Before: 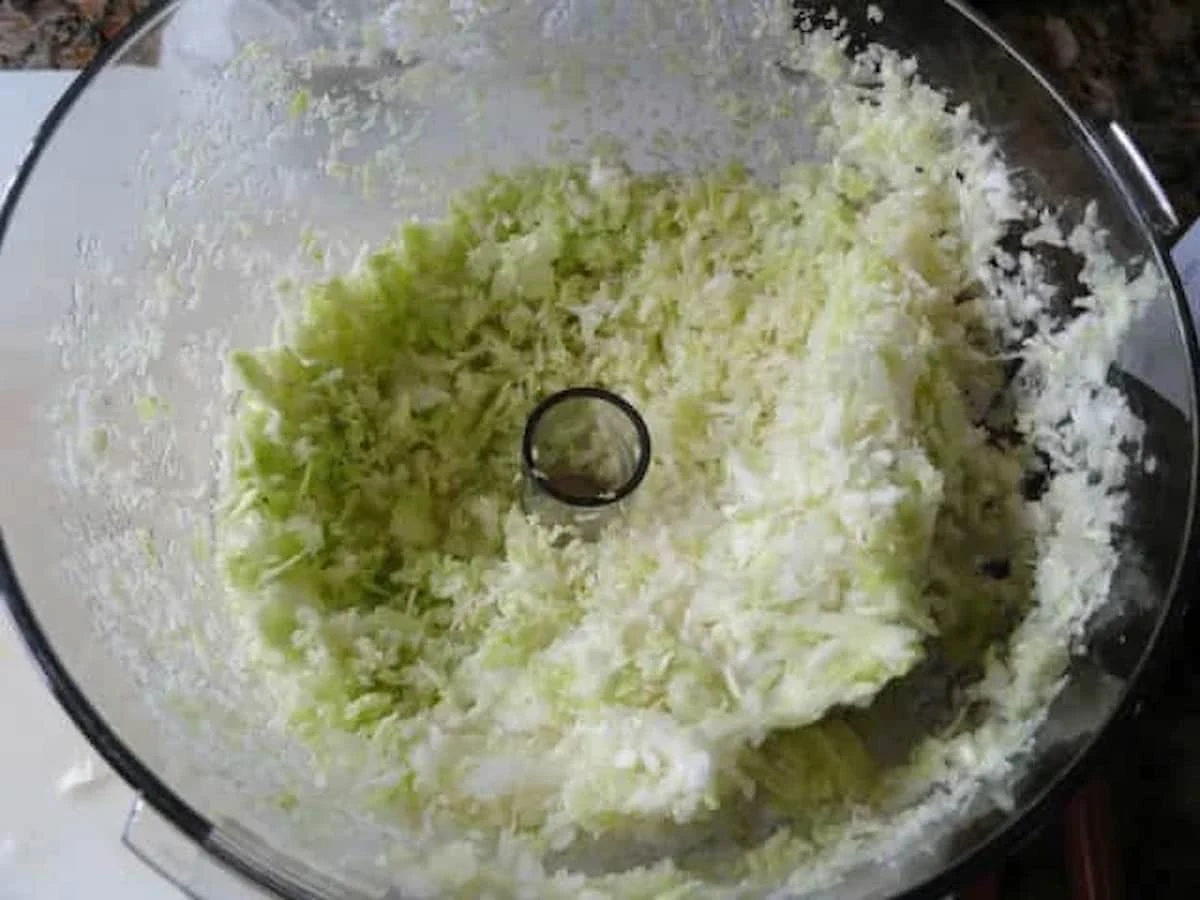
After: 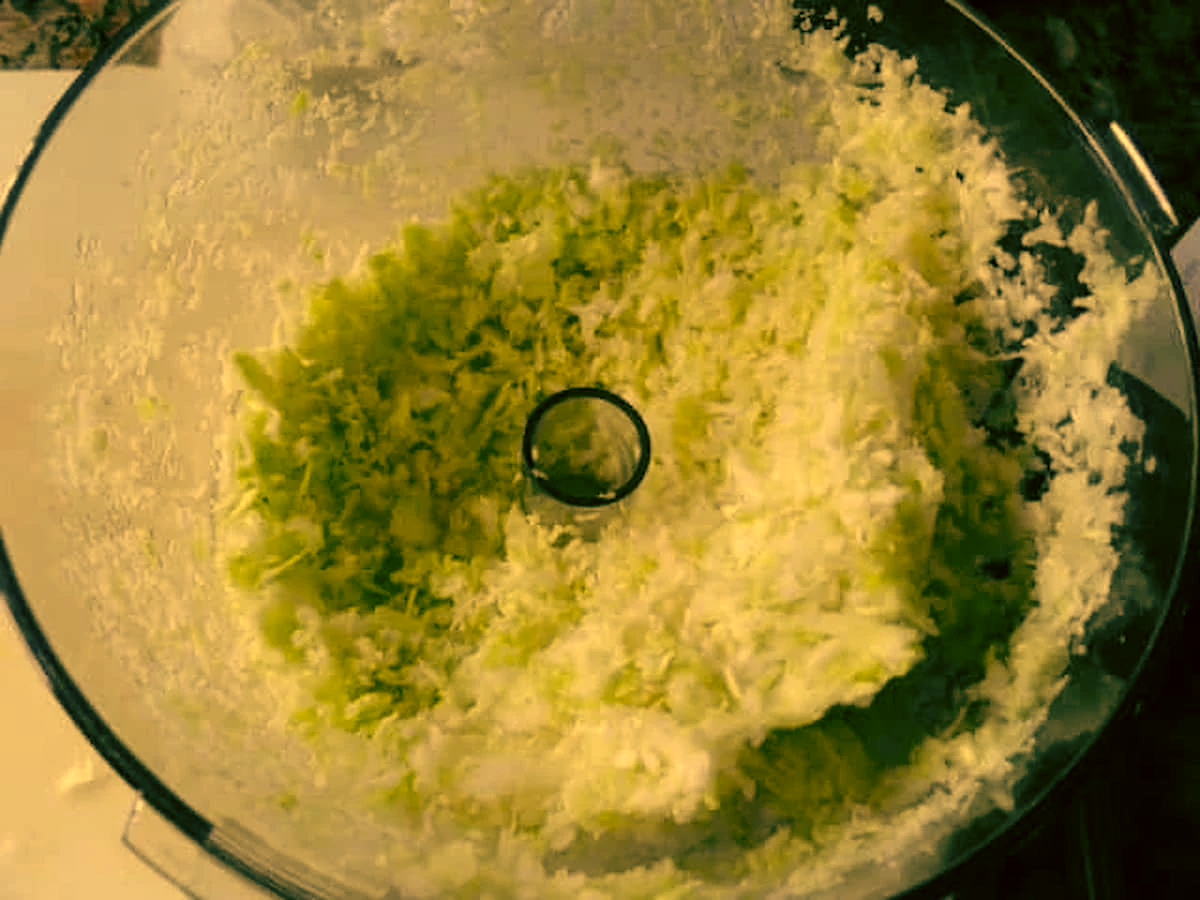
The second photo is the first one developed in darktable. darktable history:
color balance: mode lift, gamma, gain (sRGB), lift [1, 0.69, 1, 1], gamma [1, 1.482, 1, 1], gain [1, 1, 1, 0.802]
color correction: highlights a* 17.94, highlights b* 35.39, shadows a* 1.48, shadows b* 6.42, saturation 1.01
